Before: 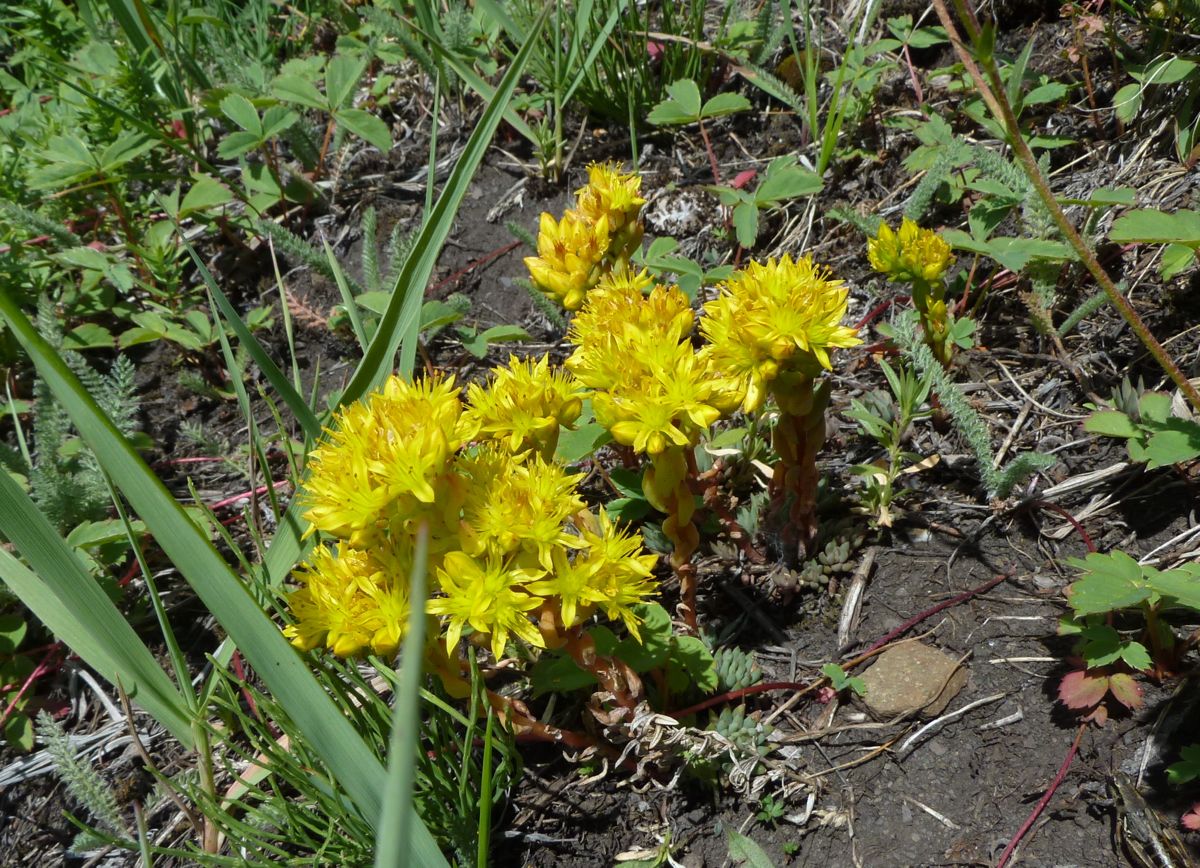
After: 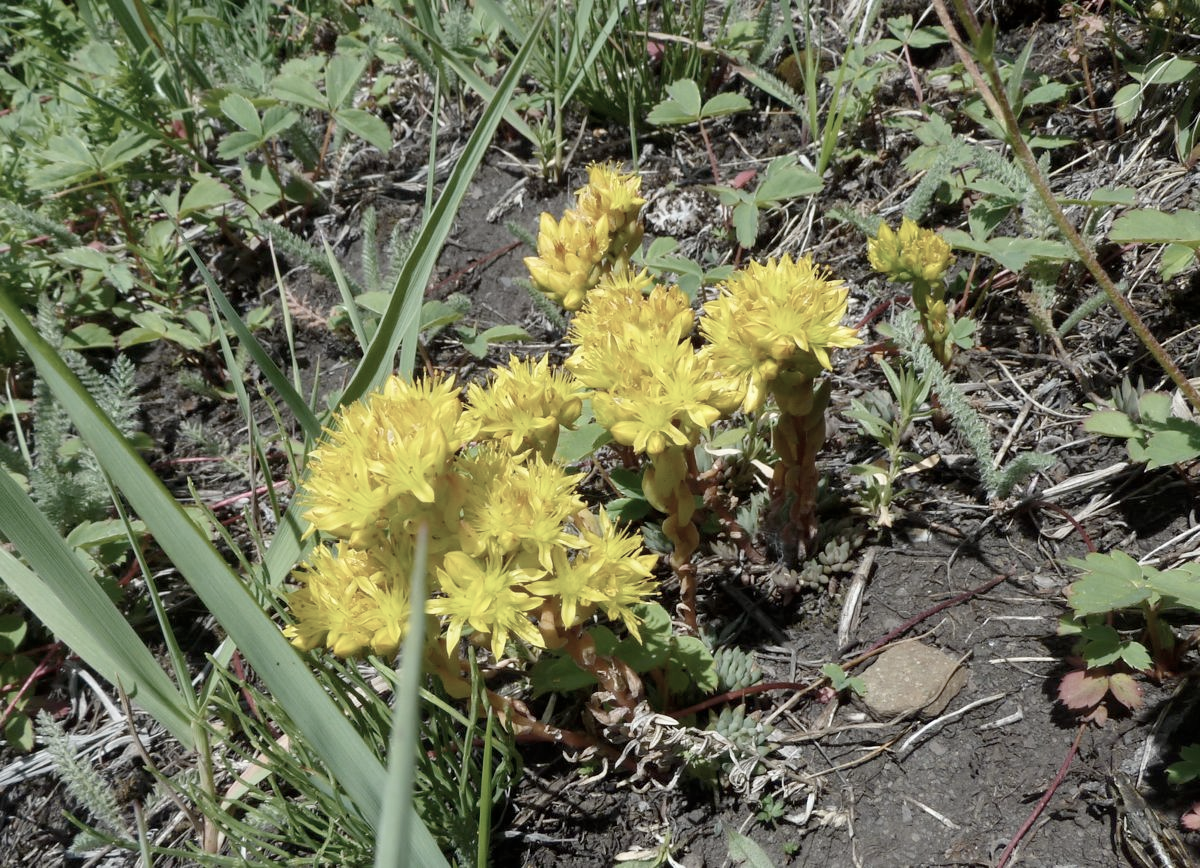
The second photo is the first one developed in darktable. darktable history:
contrast brightness saturation: contrast 0.095, saturation -0.377
